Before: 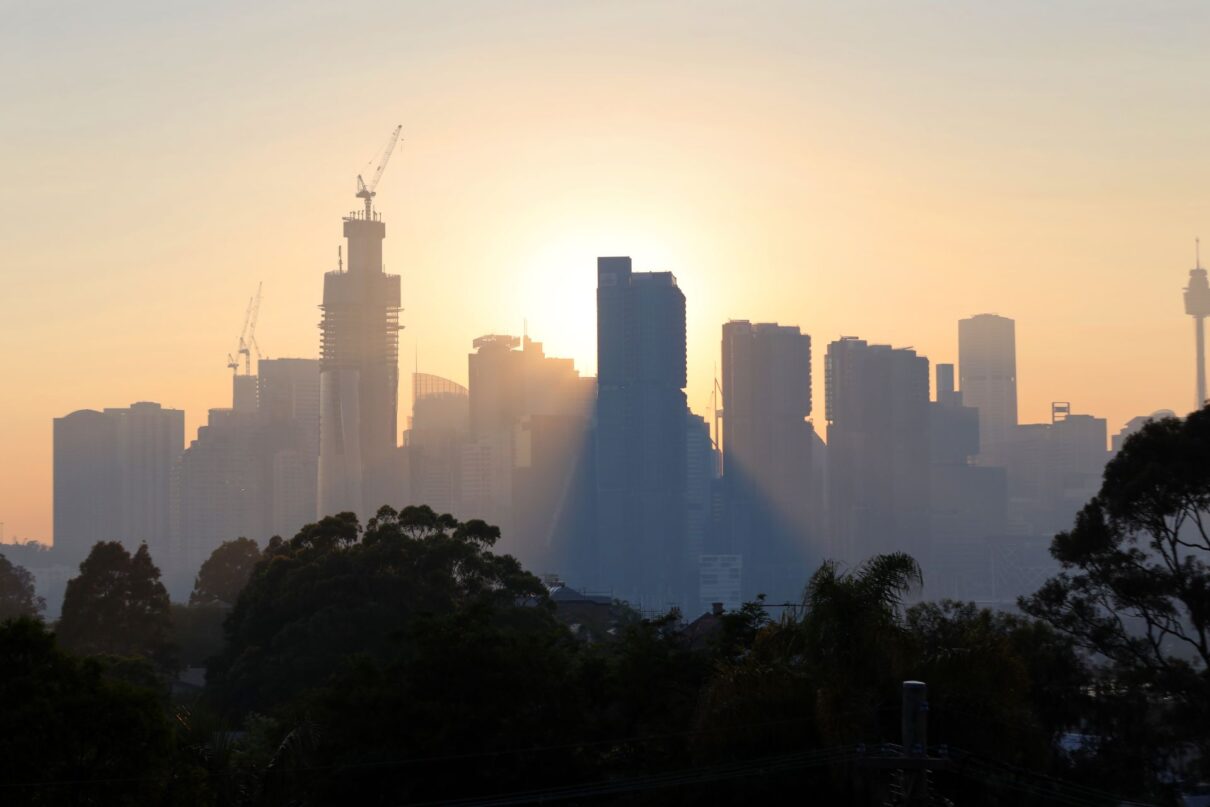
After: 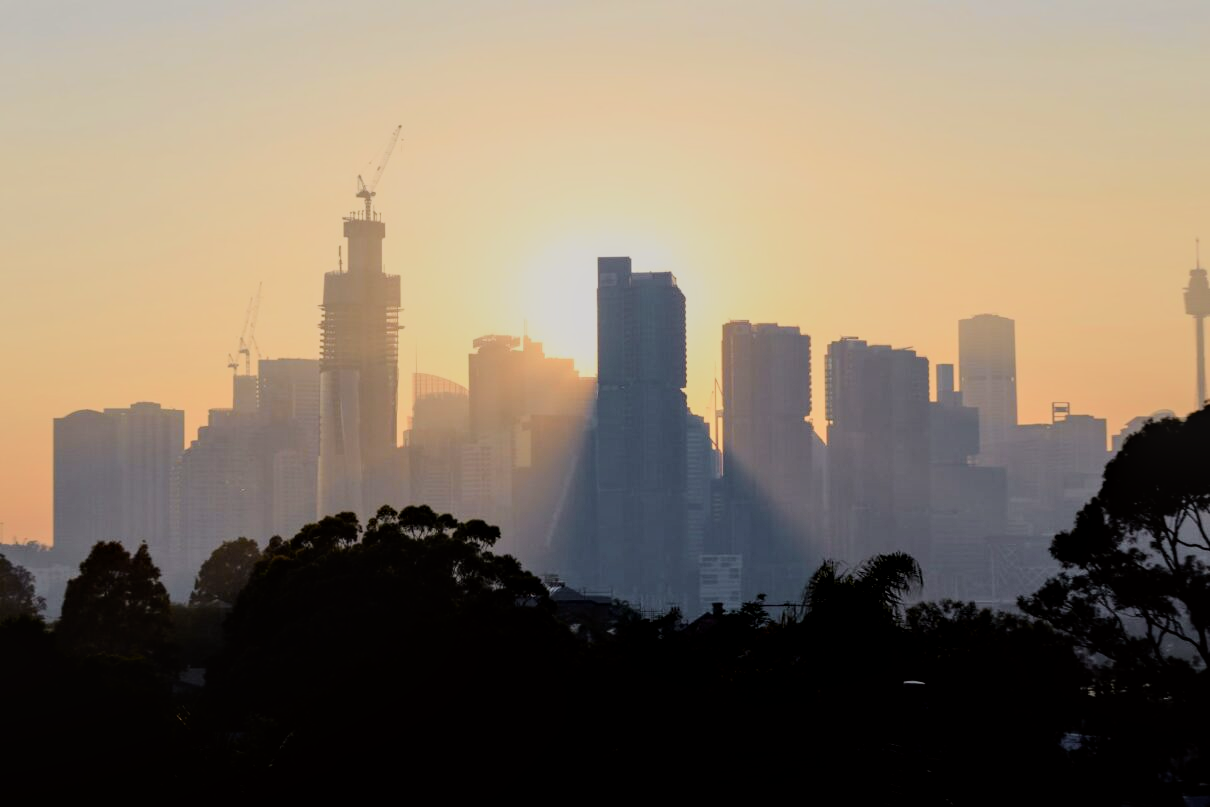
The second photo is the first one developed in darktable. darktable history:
local contrast: on, module defaults
tone curve: curves: ch0 [(0, 0) (0.091, 0.066) (0.184, 0.16) (0.491, 0.519) (0.748, 0.765) (1, 0.919)]; ch1 [(0, 0) (0.179, 0.173) (0.322, 0.32) (0.424, 0.424) (0.502, 0.504) (0.56, 0.575) (0.631, 0.675) (0.777, 0.806) (1, 1)]; ch2 [(0, 0) (0.434, 0.447) (0.497, 0.498) (0.539, 0.566) (0.676, 0.691) (1, 1)], color space Lab, independent channels, preserve colors none
filmic rgb: black relative exposure -7.87 EV, white relative exposure 4.07 EV, hardness 4.05, latitude 51.94%, contrast 1.011, shadows ↔ highlights balance 5.18%
